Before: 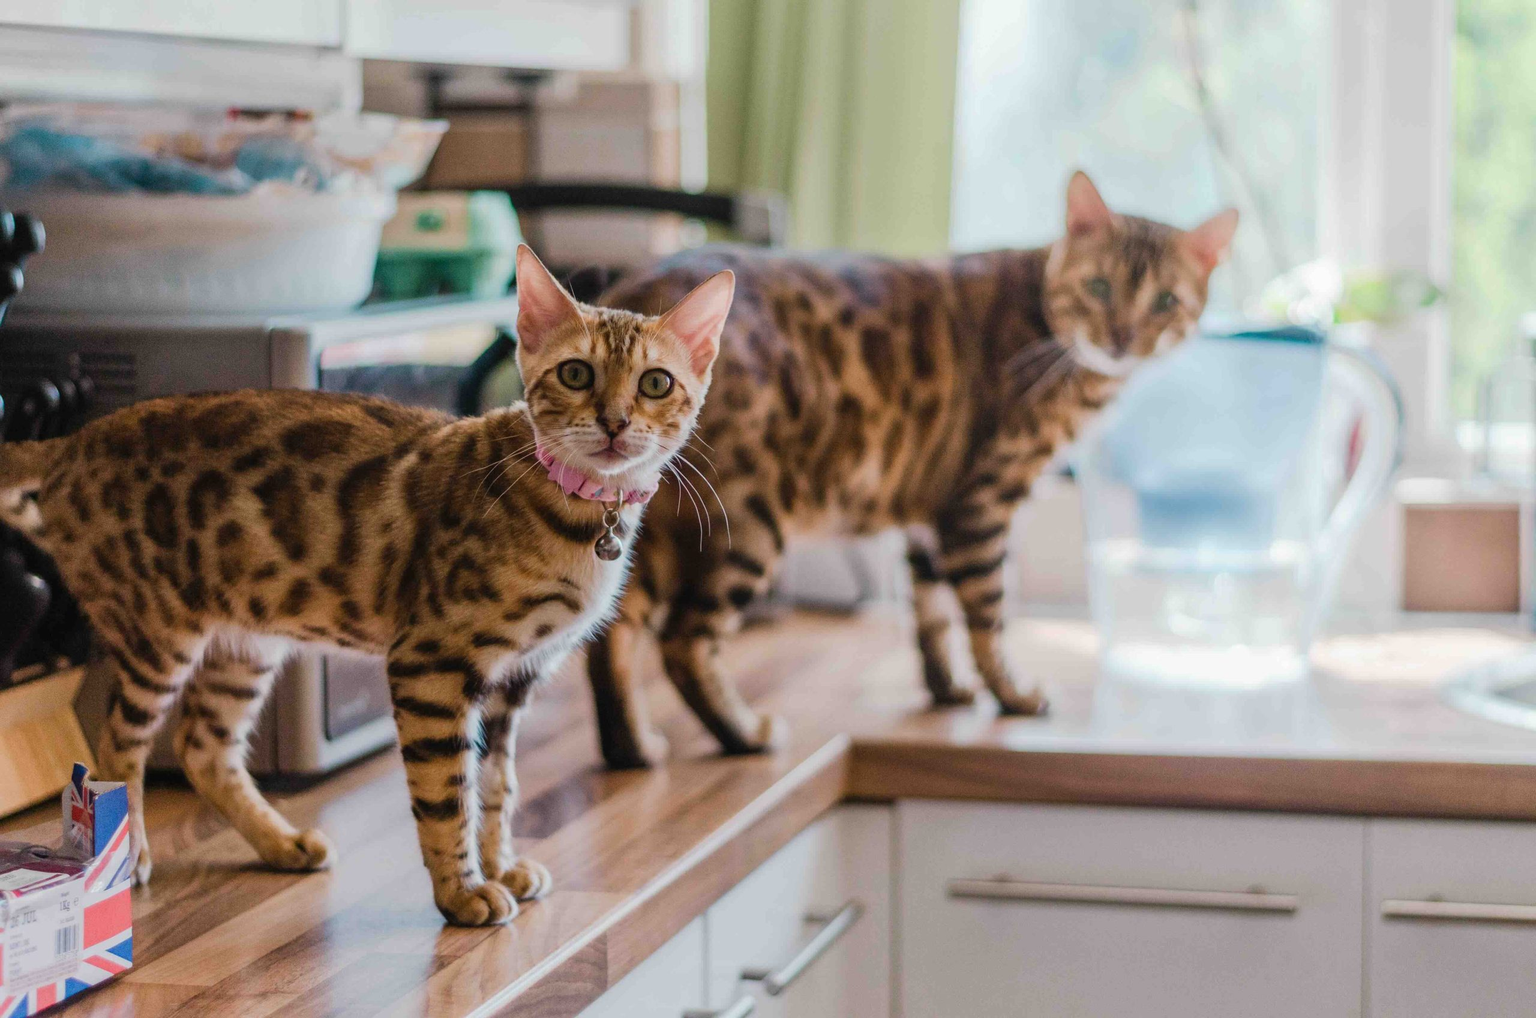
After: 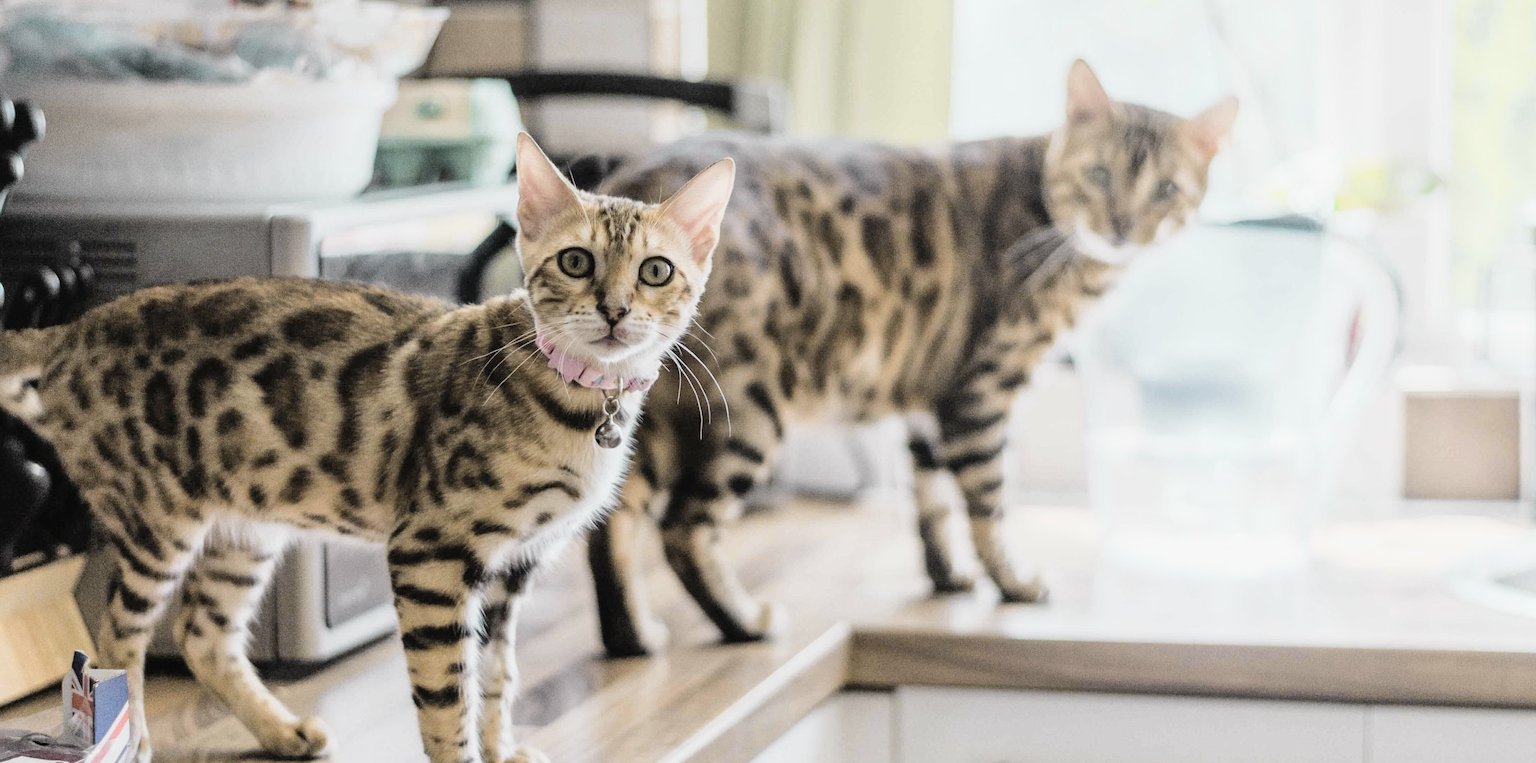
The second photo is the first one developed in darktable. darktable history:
crop: top 11.038%, bottom 13.962%
contrast brightness saturation: brightness 0.18, saturation -0.5
tone curve: curves: ch0 [(0, 0) (0.136, 0.071) (0.346, 0.366) (0.489, 0.573) (0.66, 0.748) (0.858, 0.926) (1, 0.977)]; ch1 [(0, 0) (0.353, 0.344) (0.45, 0.46) (0.498, 0.498) (0.521, 0.512) (0.563, 0.559) (0.592, 0.605) (0.641, 0.673) (1, 1)]; ch2 [(0, 0) (0.333, 0.346) (0.375, 0.375) (0.424, 0.43) (0.476, 0.492) (0.502, 0.502) (0.524, 0.531) (0.579, 0.61) (0.612, 0.644) (0.641, 0.722) (1, 1)], color space Lab, independent channels, preserve colors none
